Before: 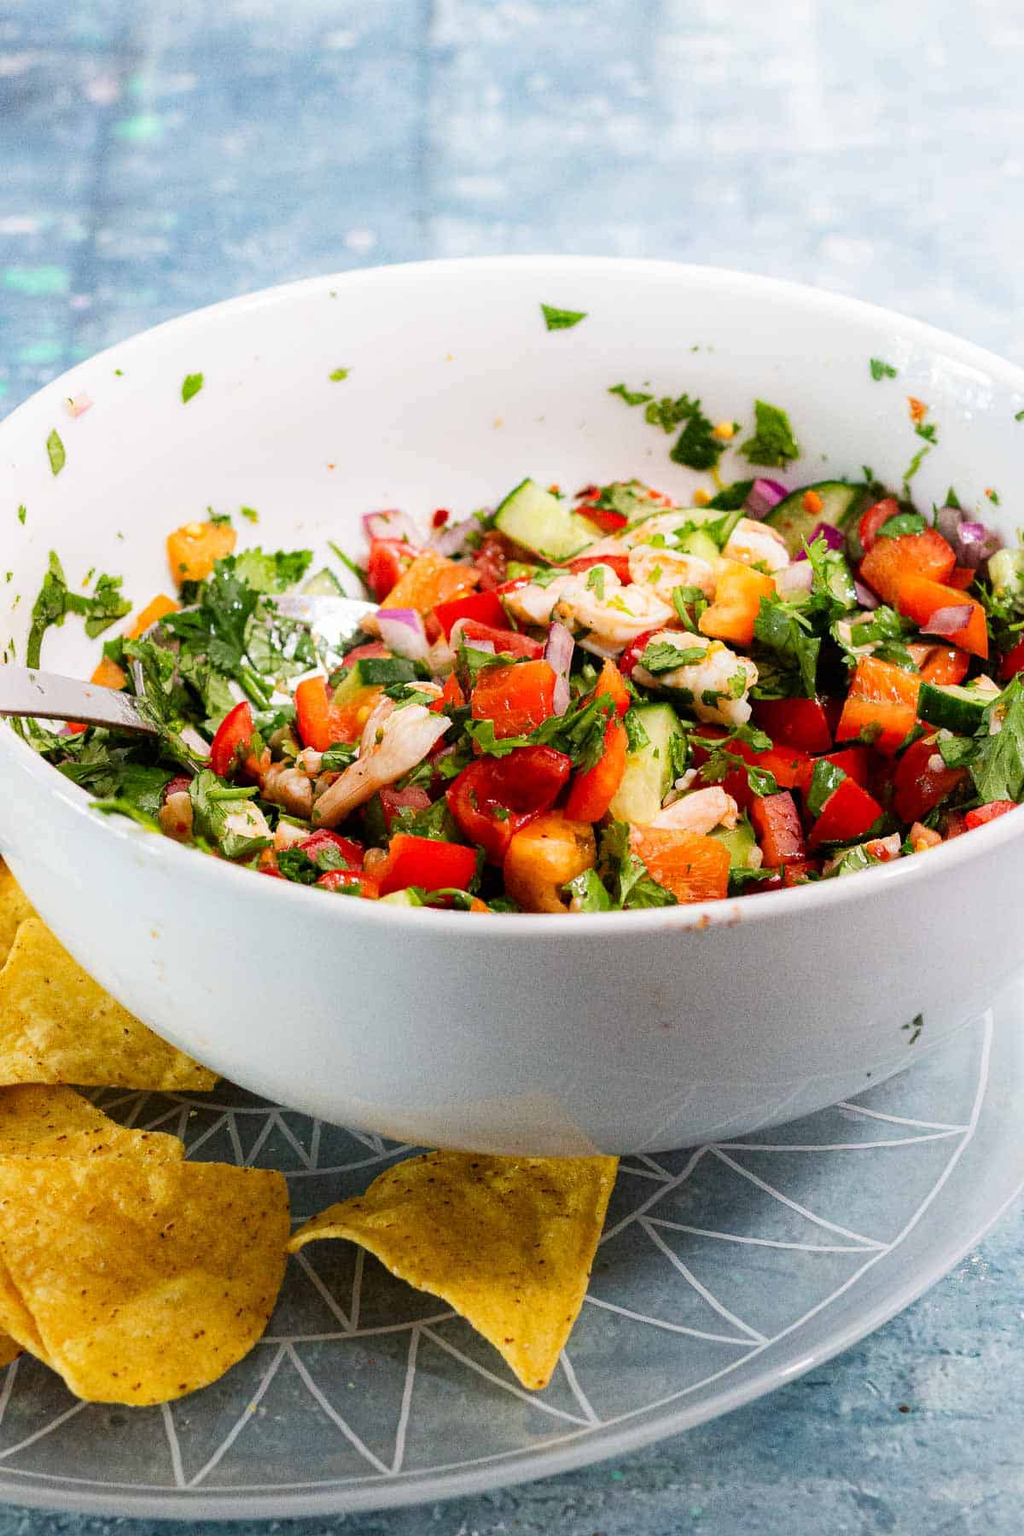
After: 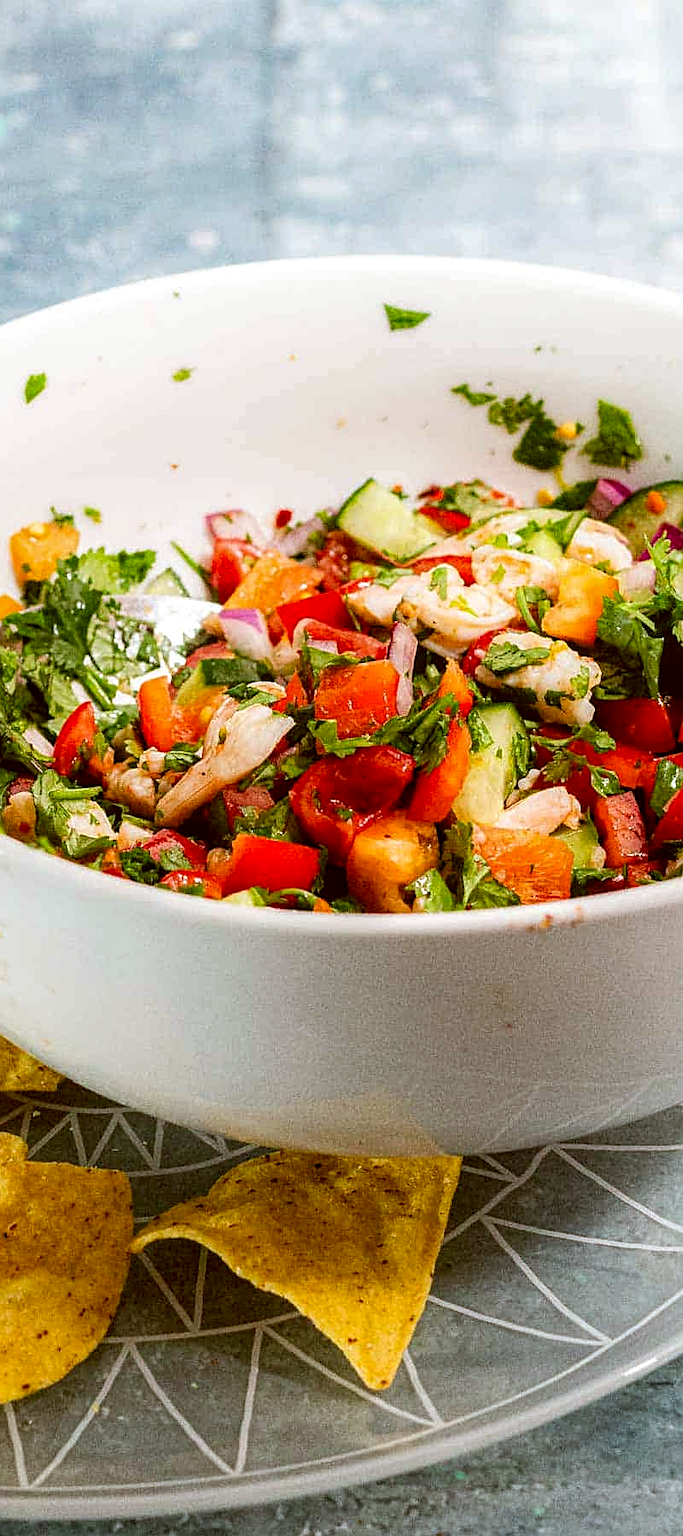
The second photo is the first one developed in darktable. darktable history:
color correction: highlights a* -0.373, highlights b* 0.171, shadows a* 5.02, shadows b* 20.83
local contrast: on, module defaults
crop: left 15.408%, right 17.787%
sharpen: on, module defaults
